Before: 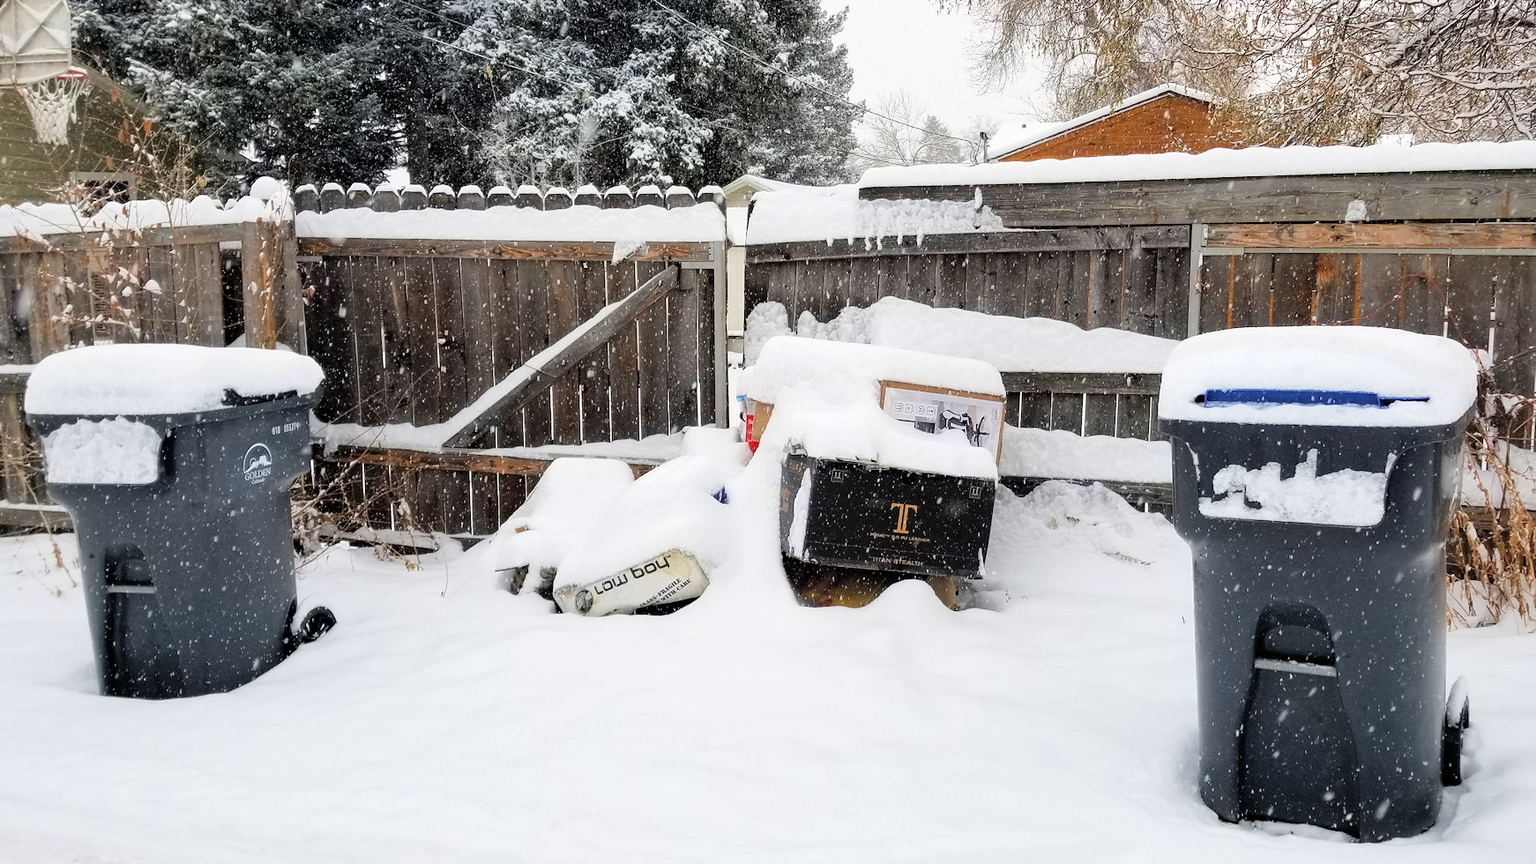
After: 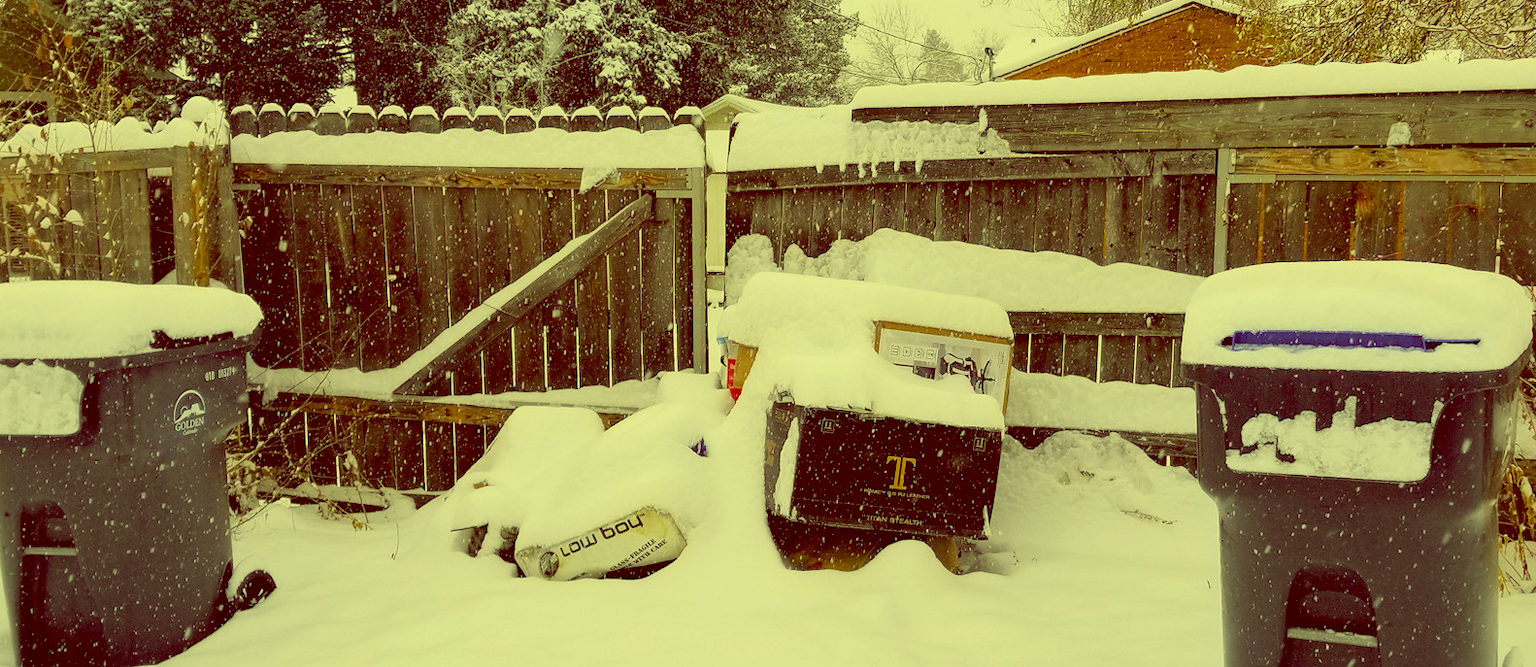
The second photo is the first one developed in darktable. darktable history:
color balance: lift [1, 1.015, 0.987, 0.985], gamma [1, 0.959, 1.042, 0.958], gain [0.927, 0.938, 1.072, 0.928], contrast 1.5%
color correction: highlights a* -0.482, highlights b* 40, shadows a* 9.8, shadows b* -0.161
white balance: red 0.988, blue 1.017
crop: left 5.596%, top 10.314%, right 3.534%, bottom 19.395%
exposure: black level correction 0.001, exposure -0.2 EV, compensate highlight preservation false
